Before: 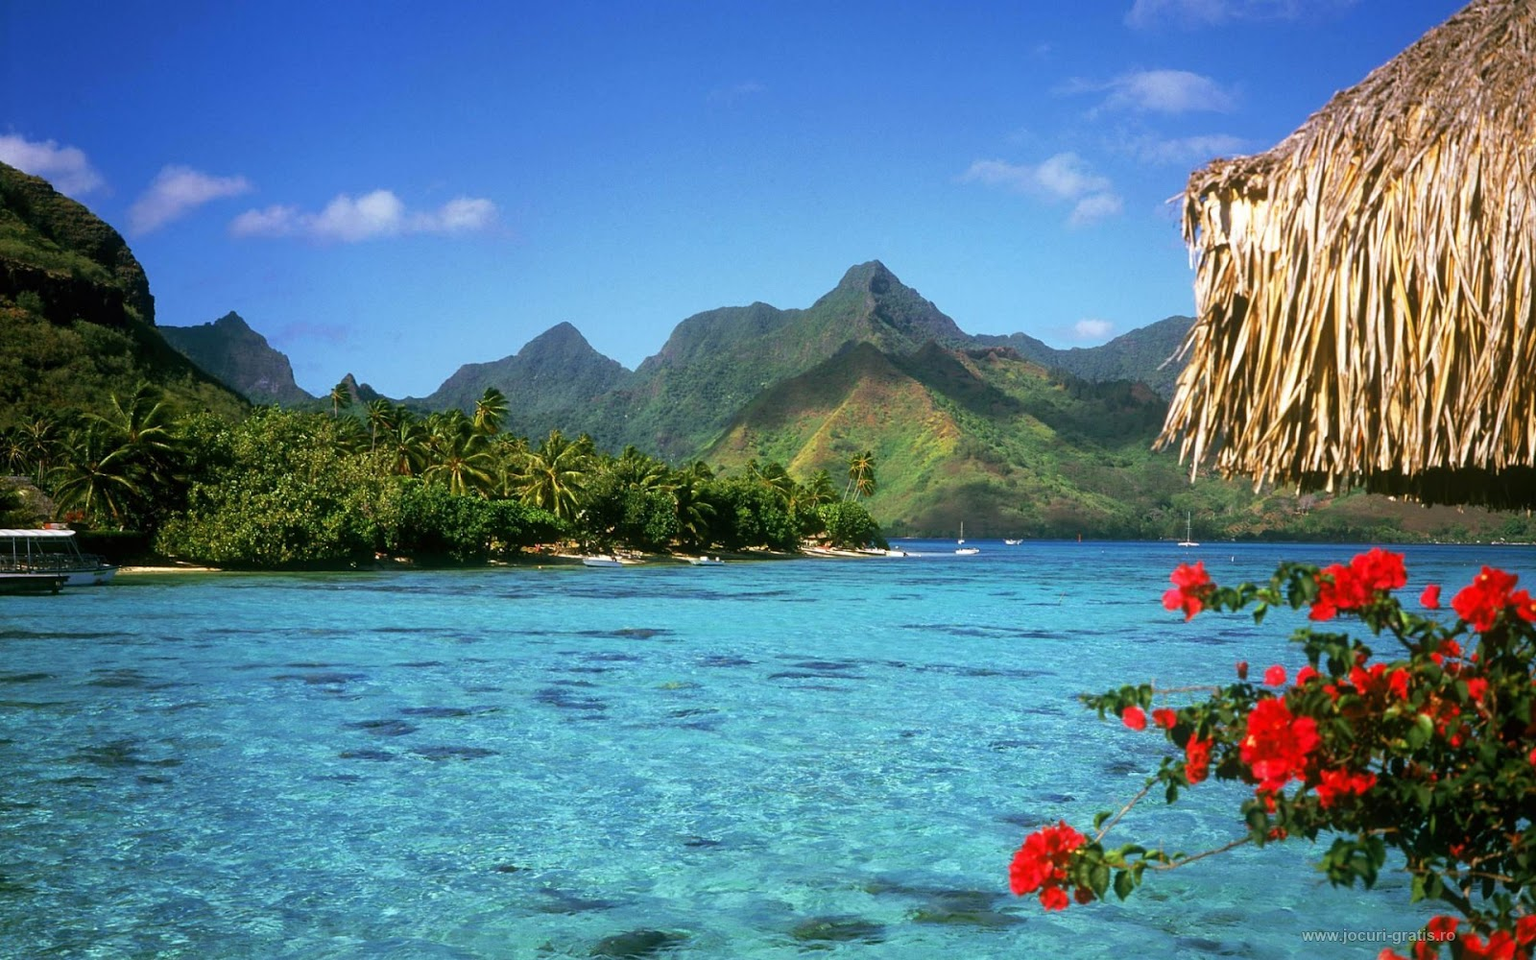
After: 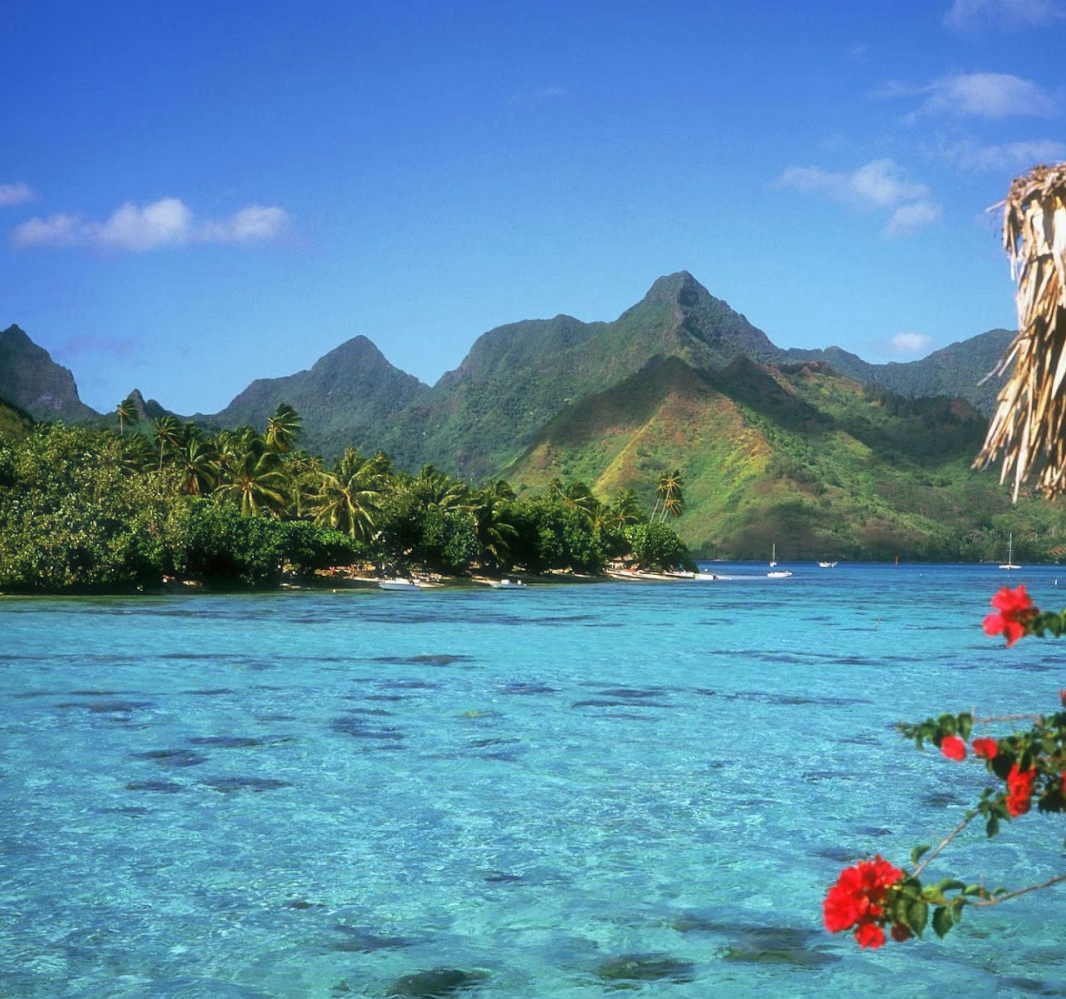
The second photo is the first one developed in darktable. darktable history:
crop and rotate: left 14.292%, right 19.041%
haze removal: strength -0.1, adaptive false
